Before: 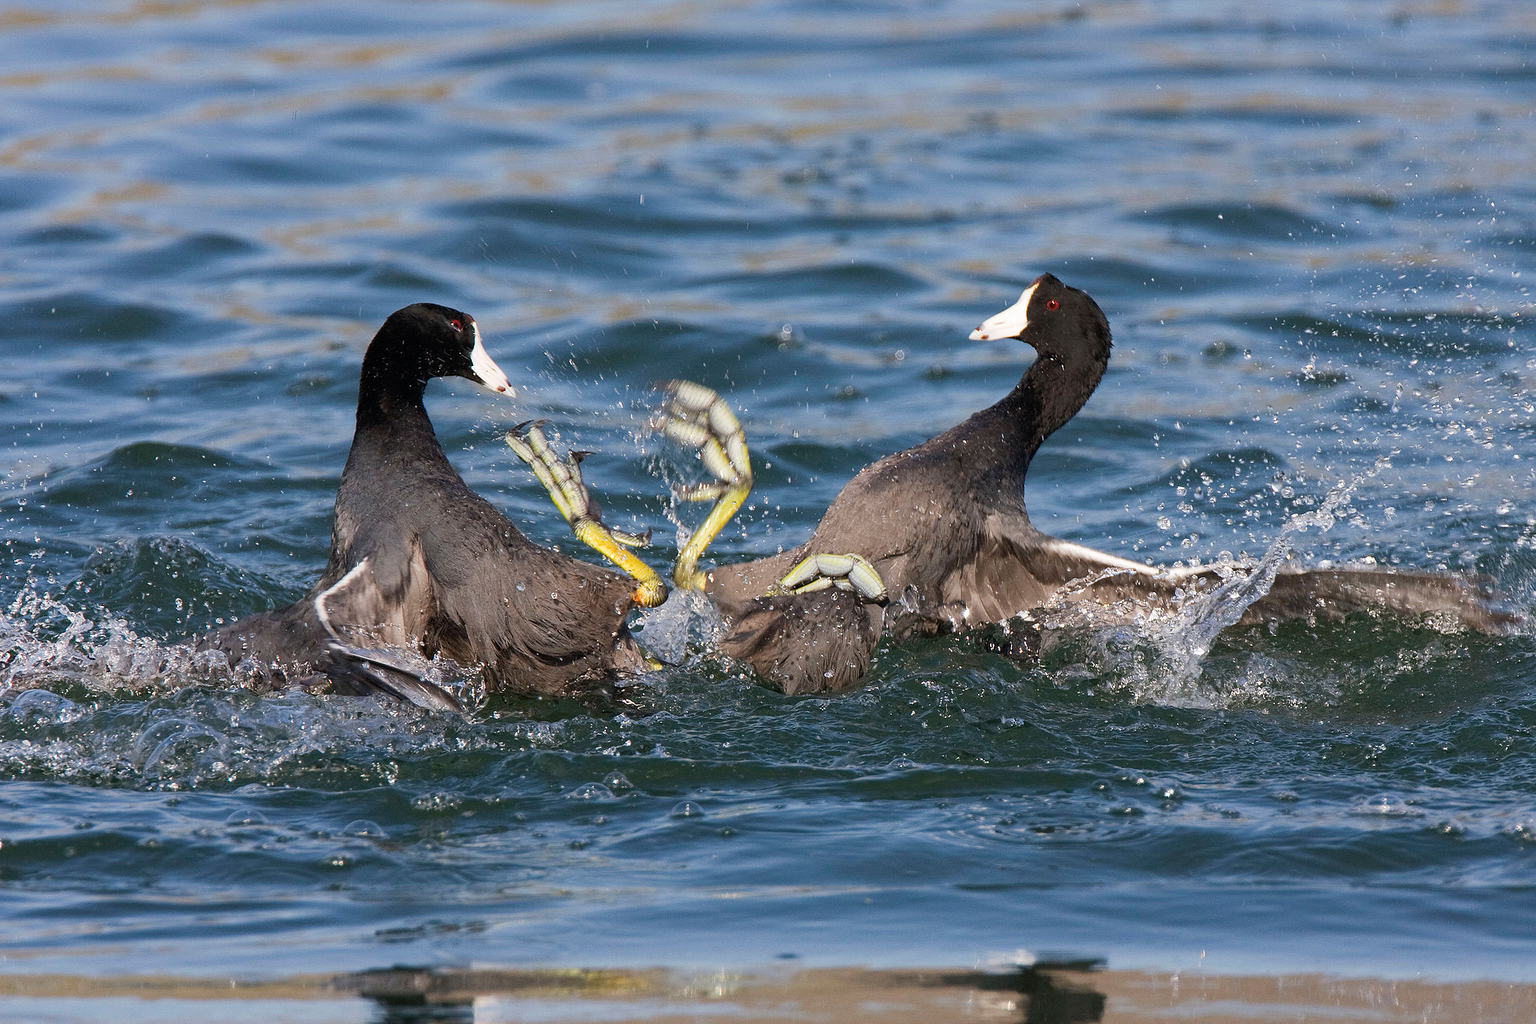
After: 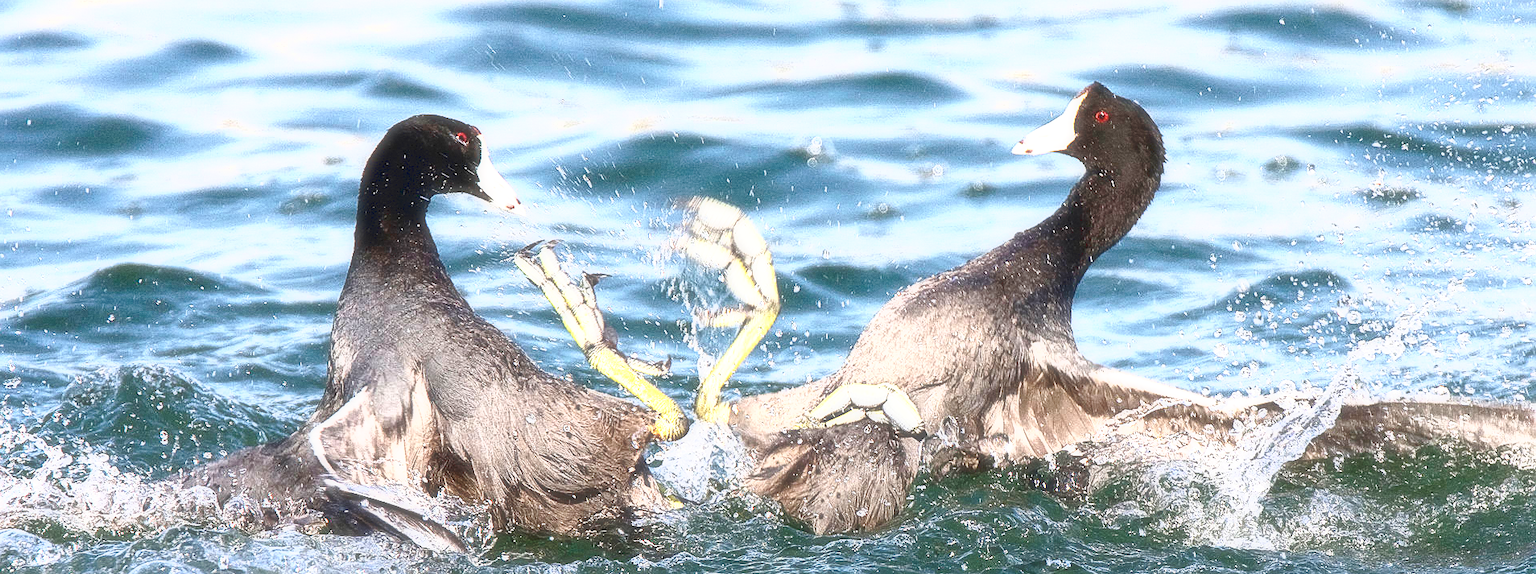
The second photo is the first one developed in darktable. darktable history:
exposure: exposure 0.781 EV, compensate highlight preservation false
grain: coarseness 0.09 ISO
sharpen: on, module defaults
tone curve: curves: ch0 [(0, 0.081) (0.483, 0.453) (0.881, 0.992)]
soften: size 19.52%, mix 20.32%
base curve: curves: ch0 [(0, 0) (0.028, 0.03) (0.121, 0.232) (0.46, 0.748) (0.859, 0.968) (1, 1)], preserve colors none
local contrast: mode bilateral grid, contrast 100, coarseness 100, detail 94%, midtone range 0.2
crop: left 1.744%, top 19.225%, right 5.069%, bottom 28.357%
